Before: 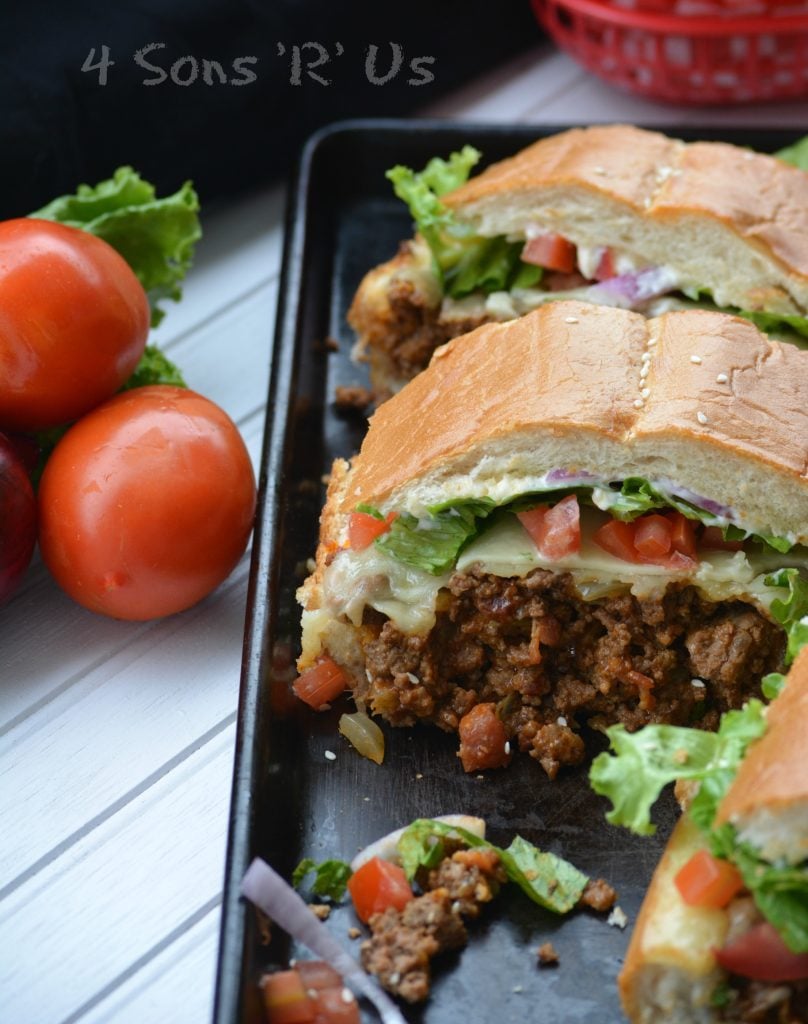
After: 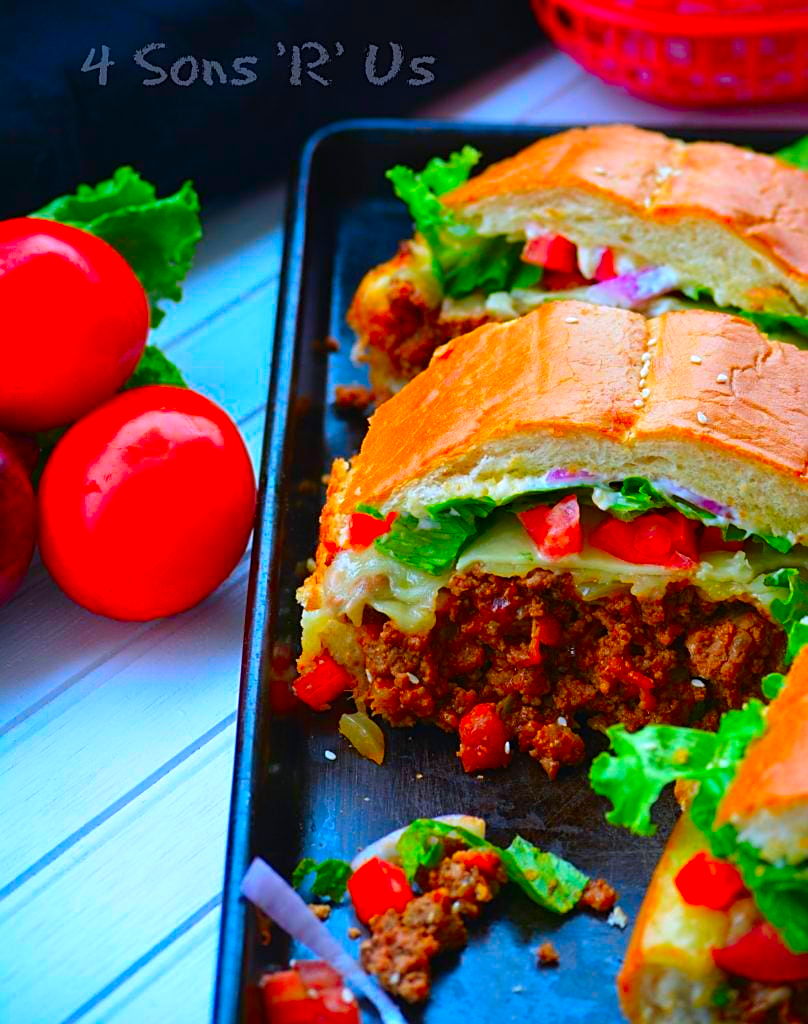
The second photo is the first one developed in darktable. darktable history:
color correction: saturation 3
sharpen: on, module defaults
color calibration: illuminant as shot in camera, x 0.358, y 0.373, temperature 4628.91 K
